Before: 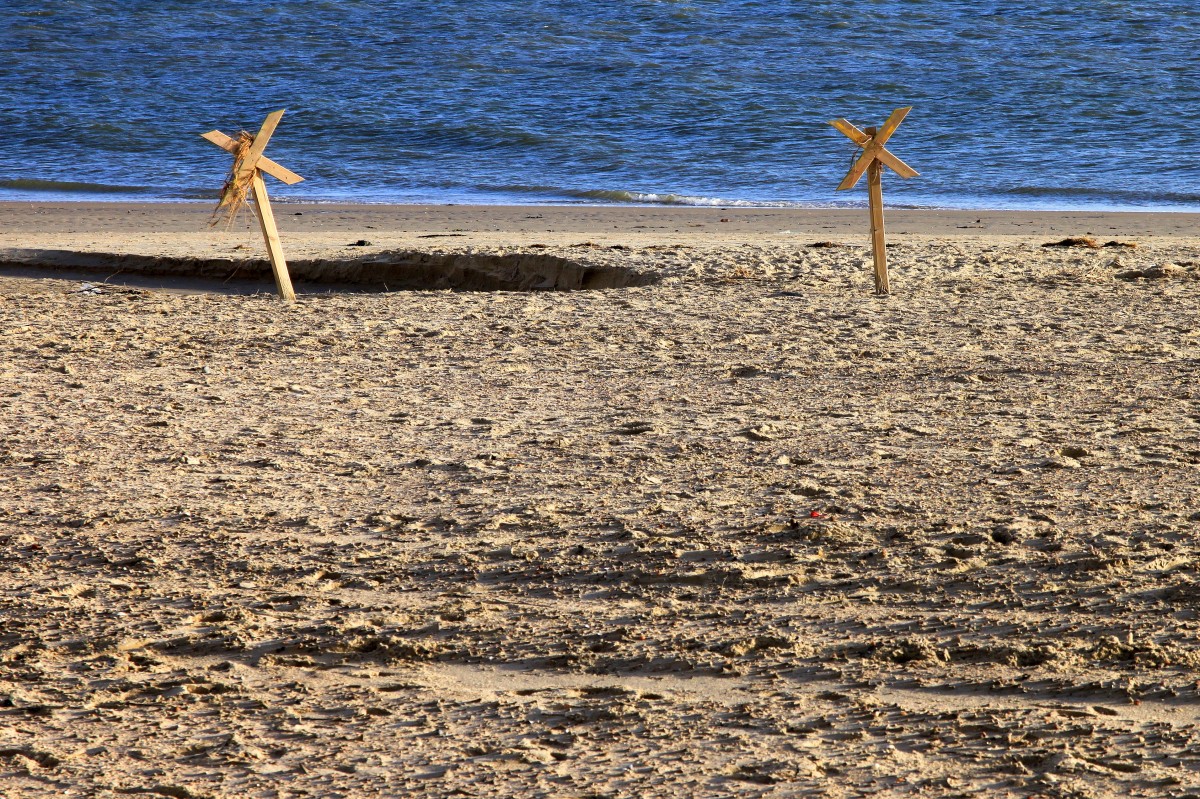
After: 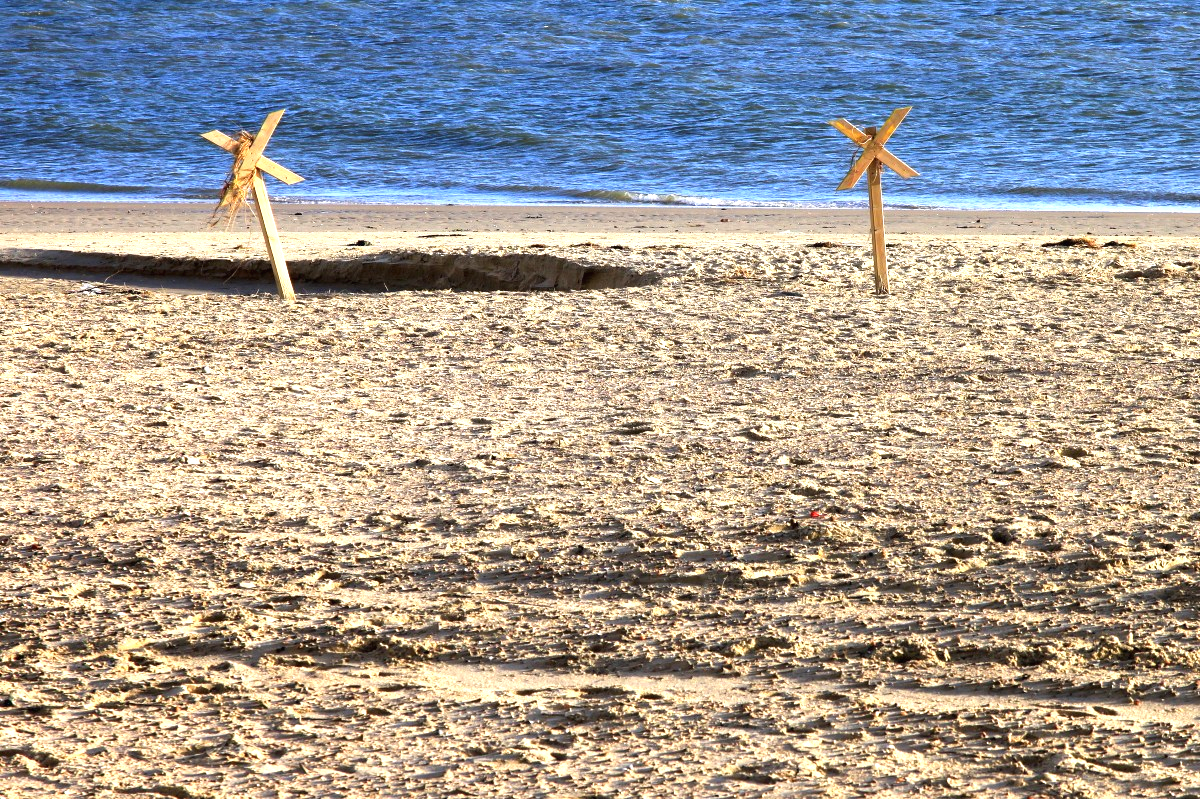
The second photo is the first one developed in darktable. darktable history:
exposure: black level correction -0.001, exposure 0.905 EV, compensate highlight preservation false
